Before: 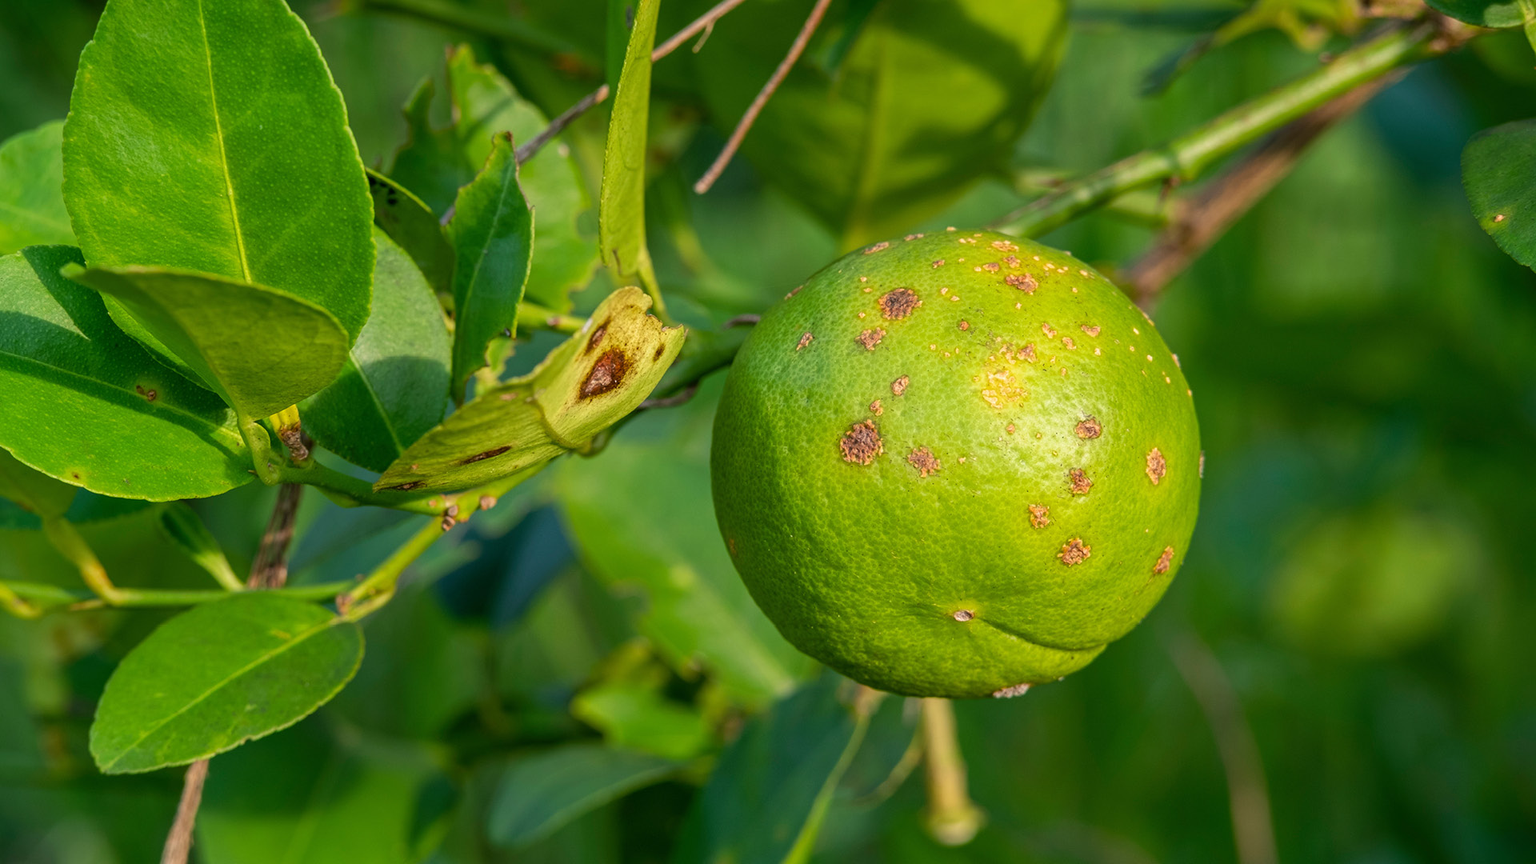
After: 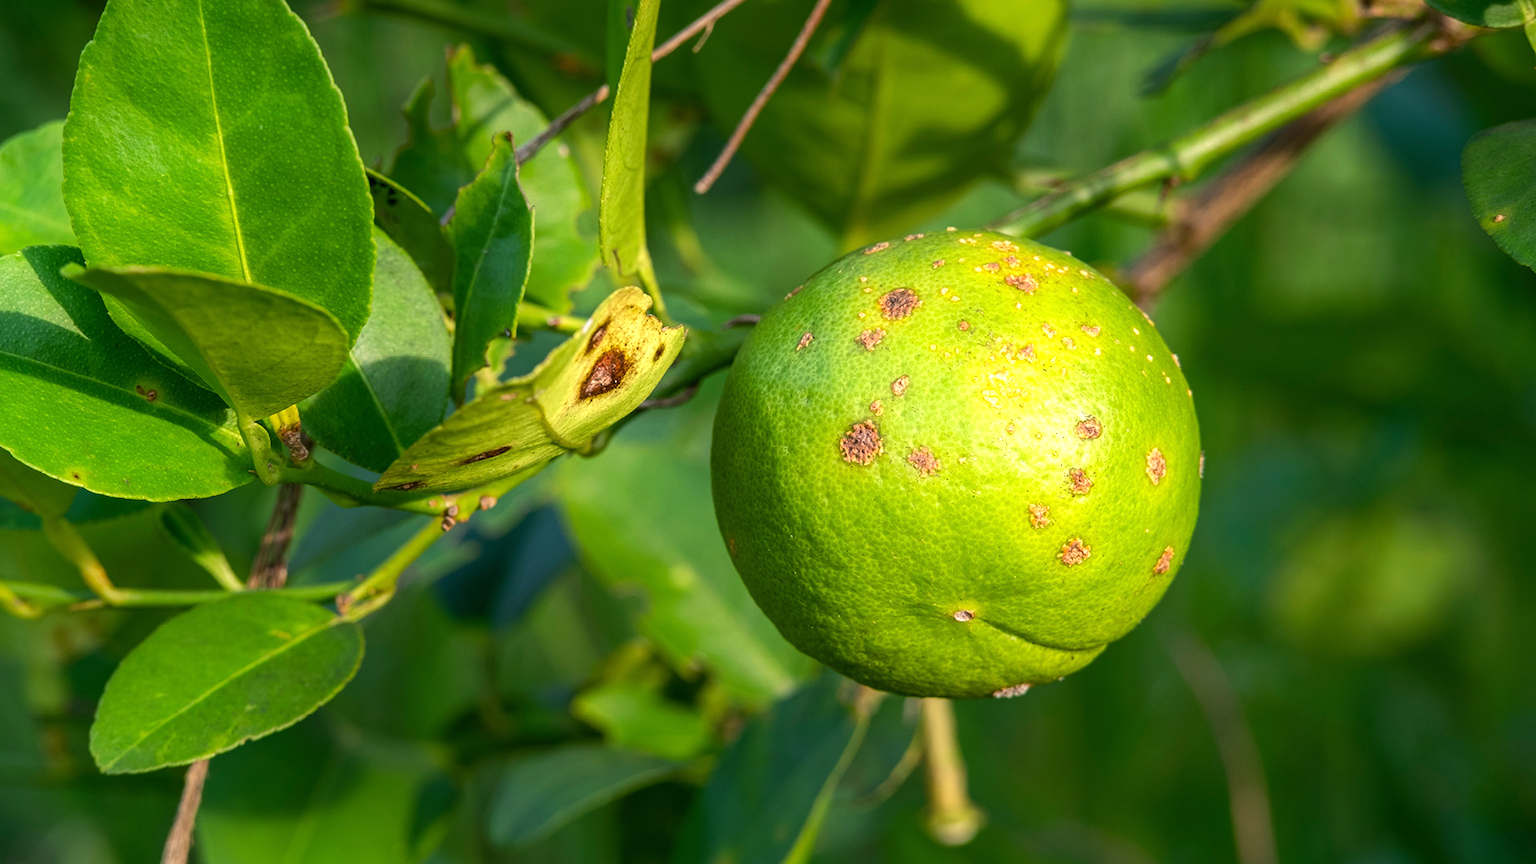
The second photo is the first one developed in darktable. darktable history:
tone equalizer: -8 EV 0.001 EV, -7 EV -0.003 EV, -6 EV 0.001 EV, -5 EV -0.027 EV, -4 EV -0.136 EV, -3 EV -0.158 EV, -2 EV 0.251 EV, -1 EV 0.705 EV, +0 EV 0.493 EV, luminance estimator HSV value / RGB max
